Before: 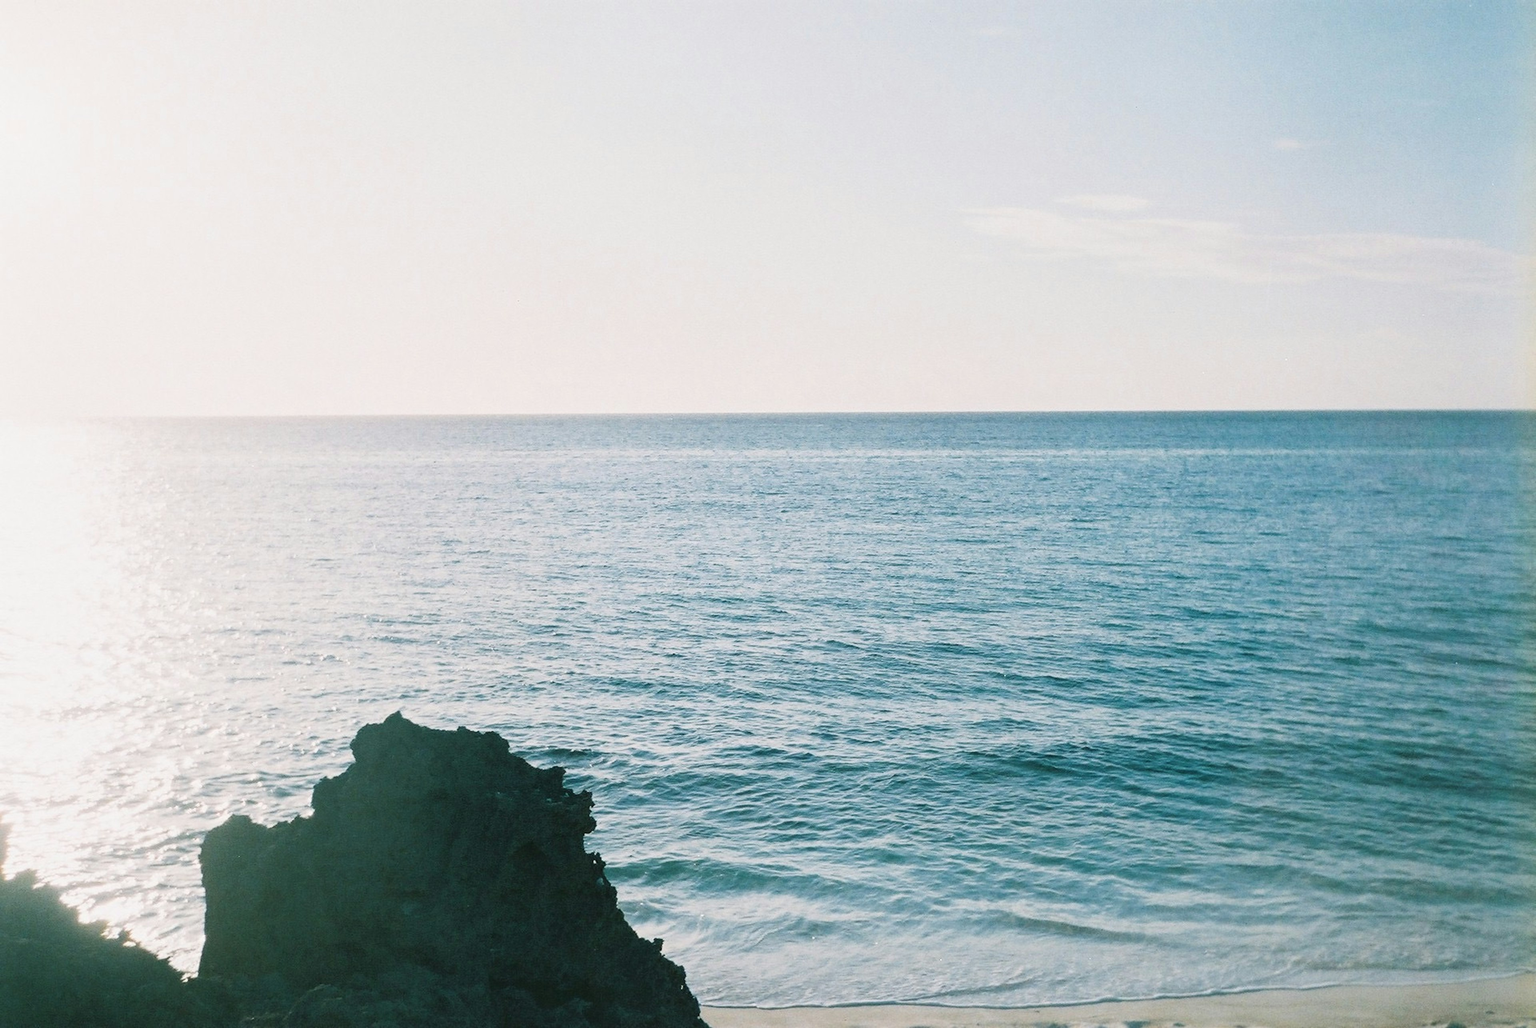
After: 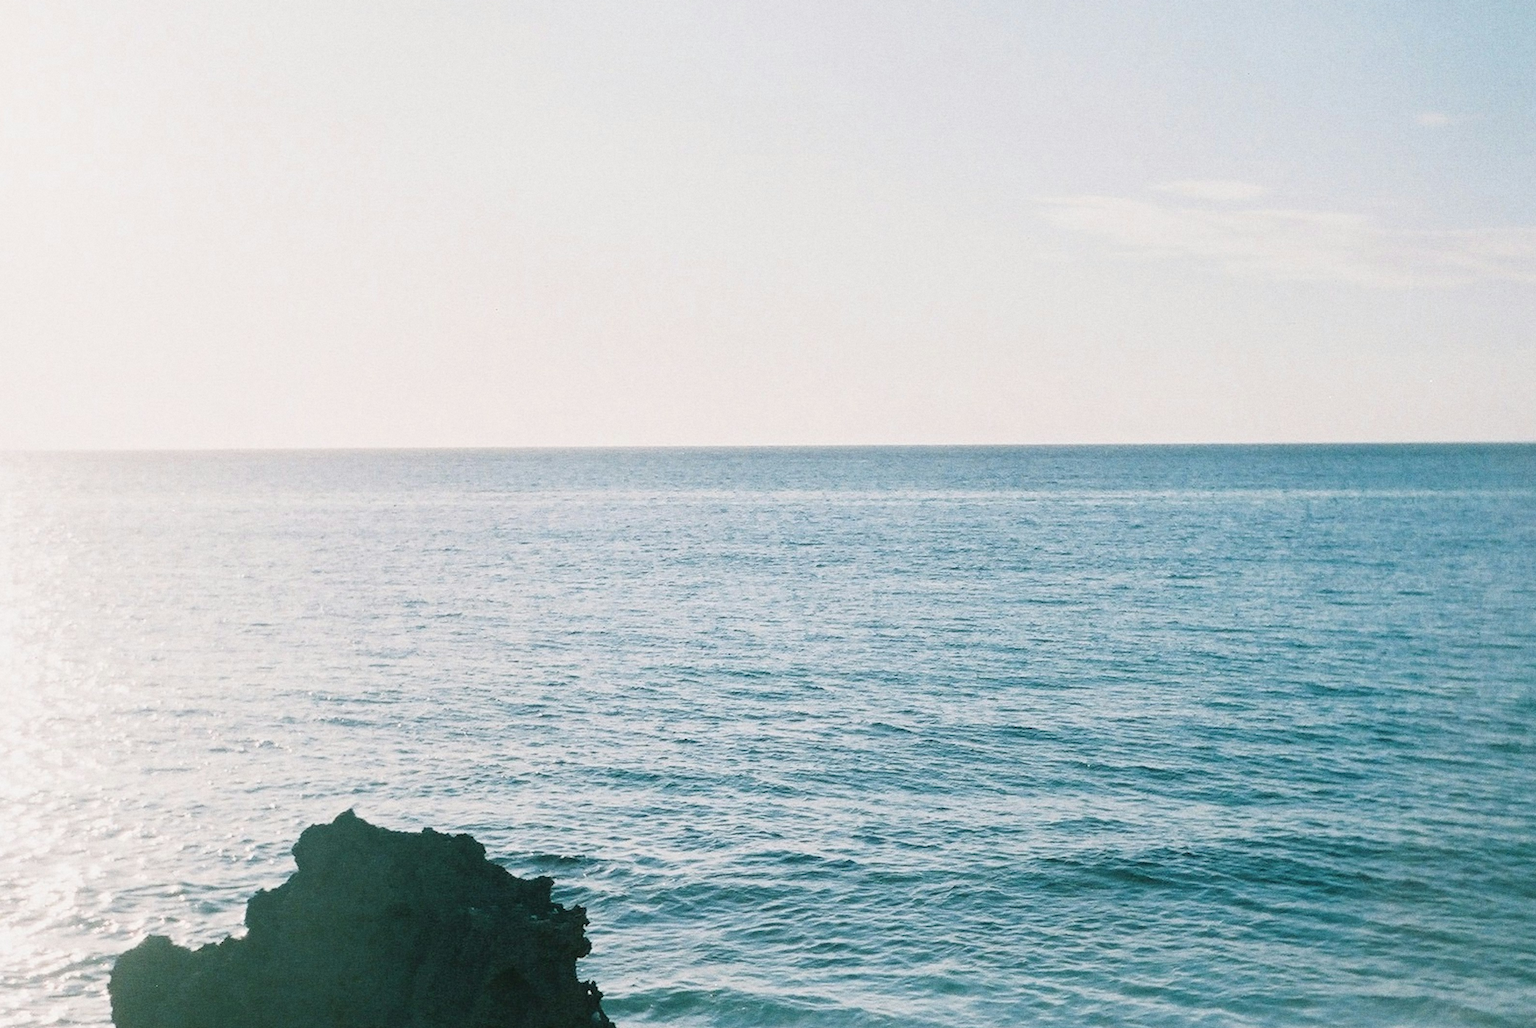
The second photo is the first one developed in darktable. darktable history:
grain: coarseness 7.08 ISO, strength 21.67%, mid-tones bias 59.58%
crop and rotate: left 7.196%, top 4.574%, right 10.605%, bottom 13.178%
